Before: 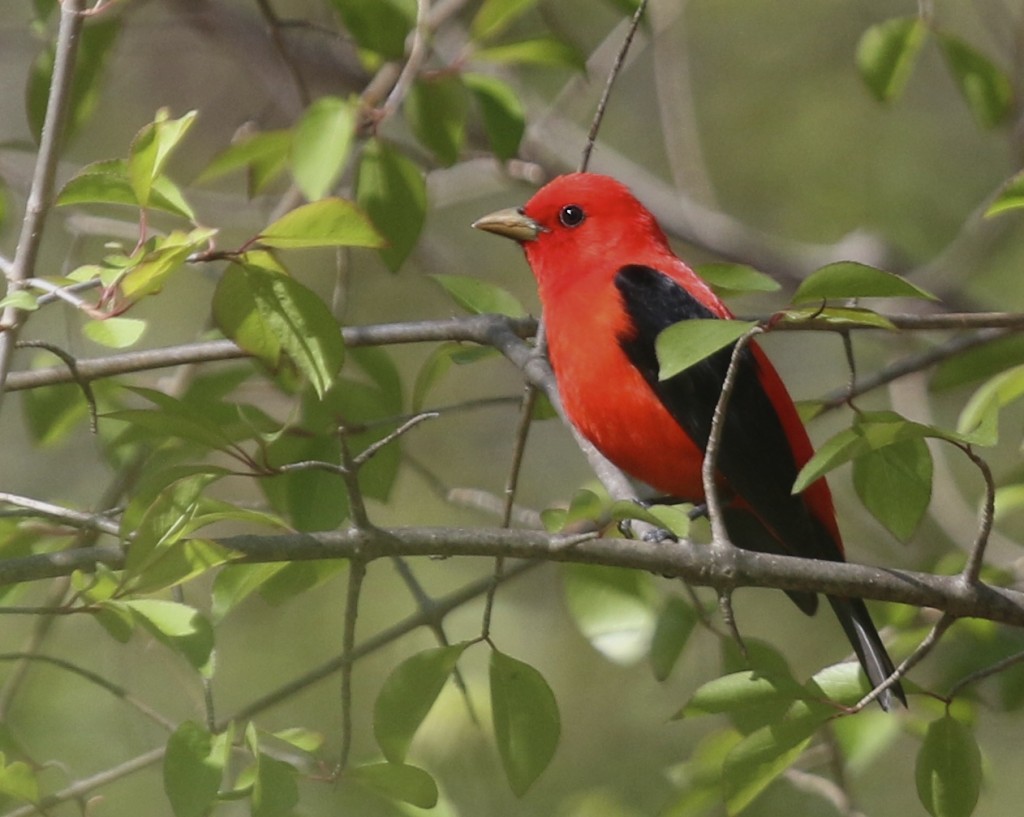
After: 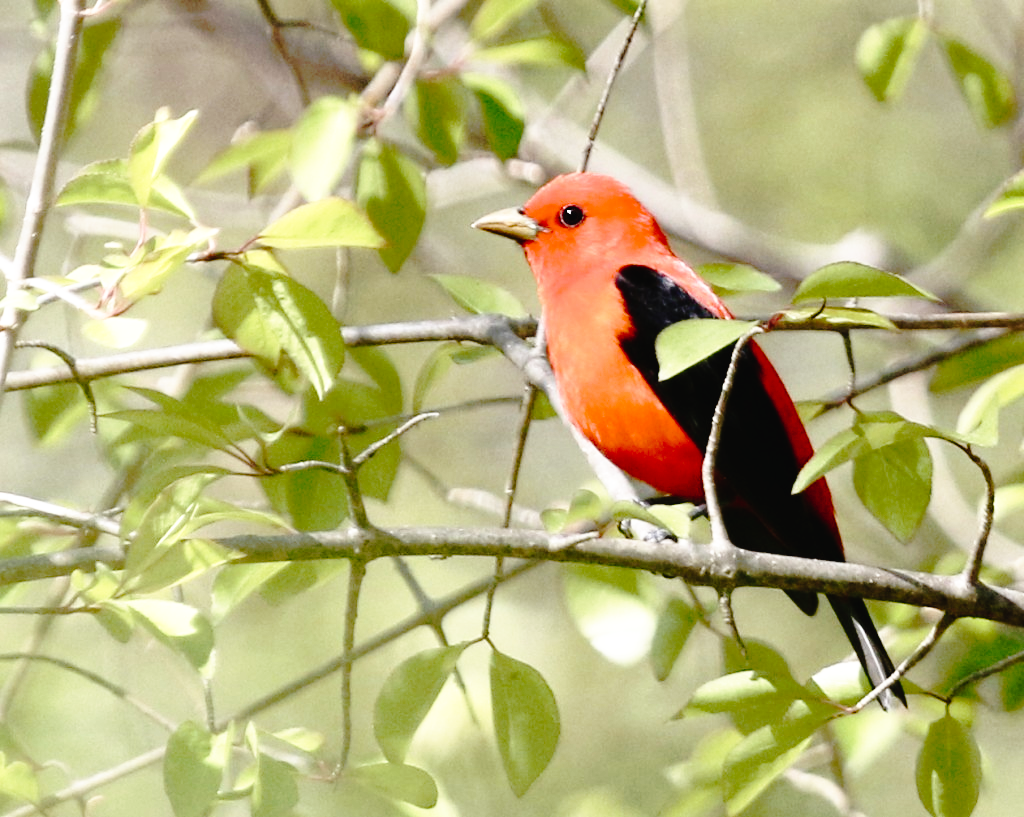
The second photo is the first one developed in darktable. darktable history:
tone equalizer: -8 EV -0.75 EV, -7 EV -0.7 EV, -6 EV -0.6 EV, -5 EV -0.4 EV, -3 EV 0.4 EV, -2 EV 0.6 EV, -1 EV 0.7 EV, +0 EV 0.75 EV, edges refinement/feathering 500, mask exposure compensation -1.57 EV, preserve details no
tone curve: curves: ch0 [(0, 0) (0.003, 0.019) (0.011, 0.019) (0.025, 0.023) (0.044, 0.032) (0.069, 0.046) (0.1, 0.073) (0.136, 0.129) (0.177, 0.207) (0.224, 0.295) (0.277, 0.394) (0.335, 0.48) (0.399, 0.524) (0.468, 0.575) (0.543, 0.628) (0.623, 0.684) (0.709, 0.739) (0.801, 0.808) (0.898, 0.9) (1, 1)], preserve colors none
base curve: curves: ch0 [(0, 0) (0.007, 0.004) (0.027, 0.03) (0.046, 0.07) (0.207, 0.54) (0.442, 0.872) (0.673, 0.972) (1, 1)], preserve colors none
